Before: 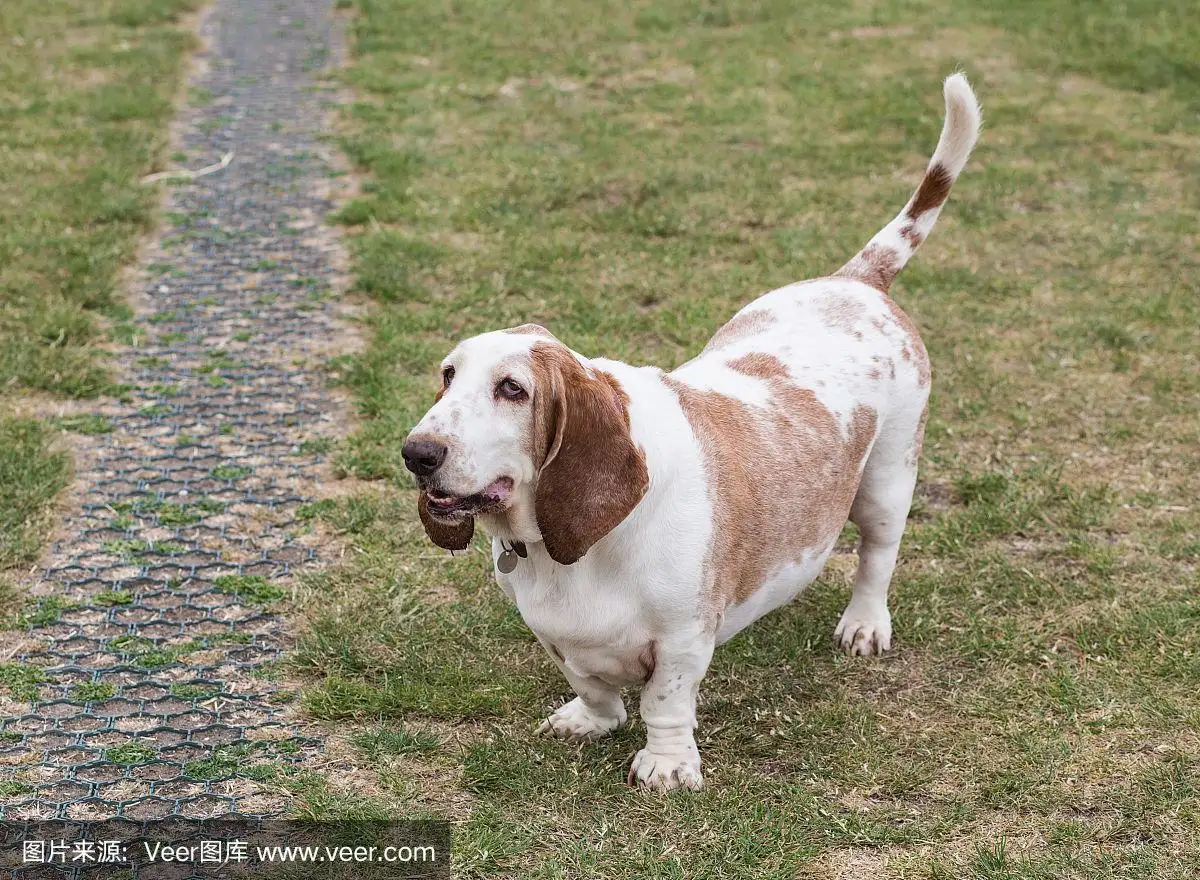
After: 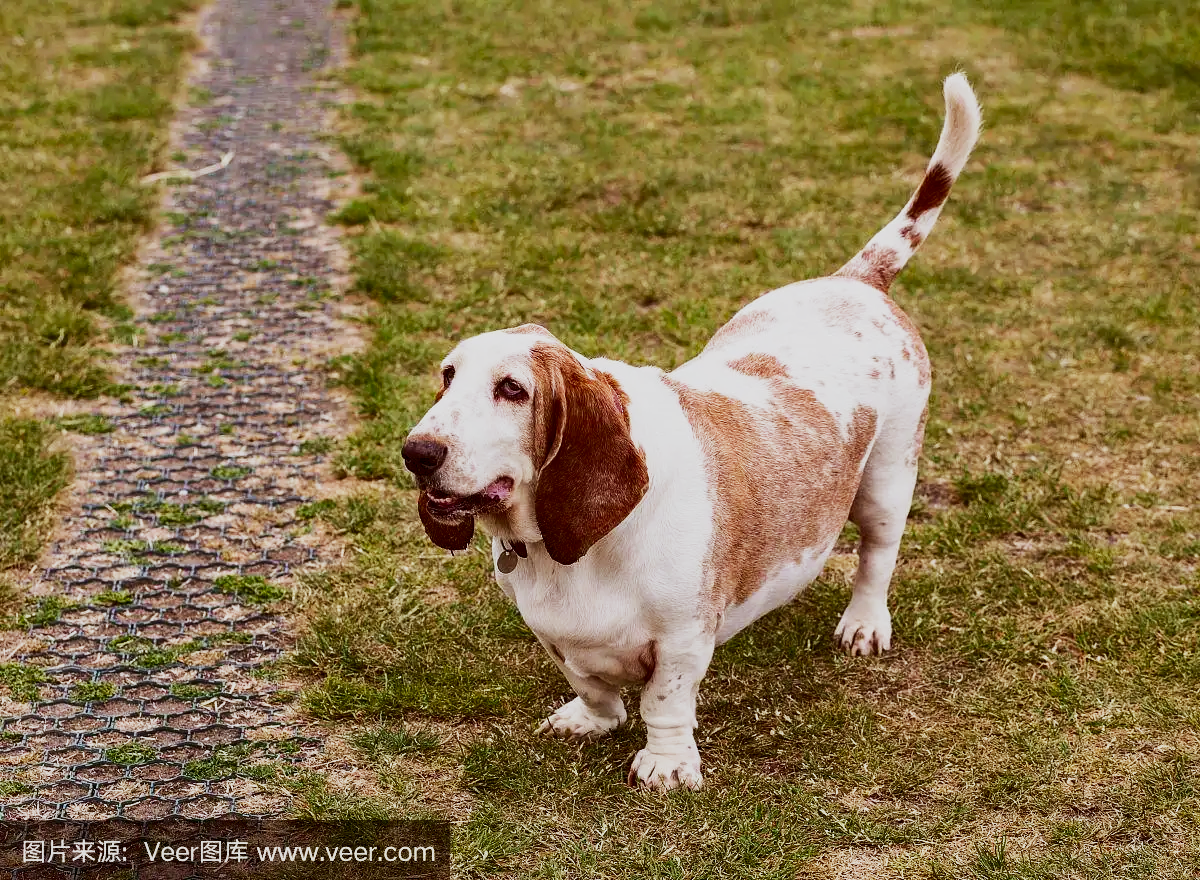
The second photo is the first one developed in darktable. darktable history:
contrast brightness saturation: contrast 0.1, brightness -0.26, saturation 0.14
rgb levels: mode RGB, independent channels, levels [[0, 0.5, 1], [0, 0.521, 1], [0, 0.536, 1]]
base curve: curves: ch0 [(0, 0) (0.088, 0.125) (0.176, 0.251) (0.354, 0.501) (0.613, 0.749) (1, 0.877)], preserve colors none
shadows and highlights: shadows -20, white point adjustment -2, highlights -35
